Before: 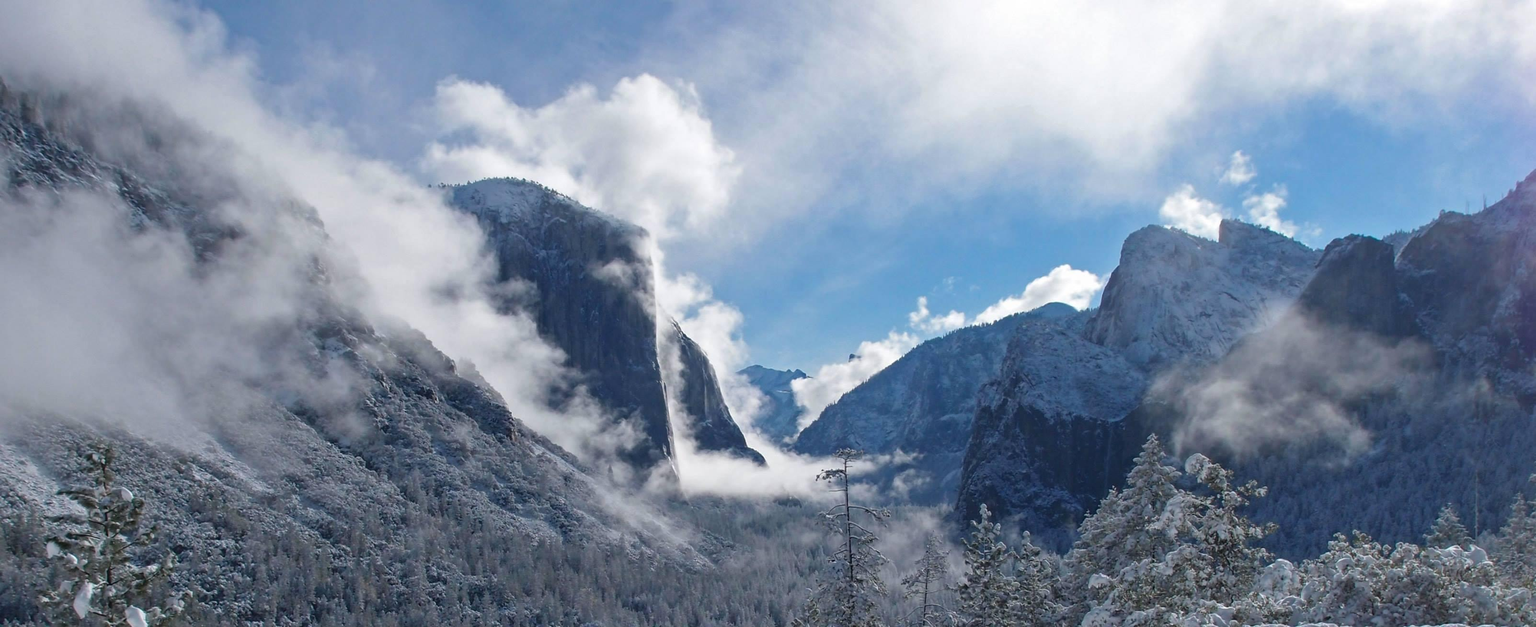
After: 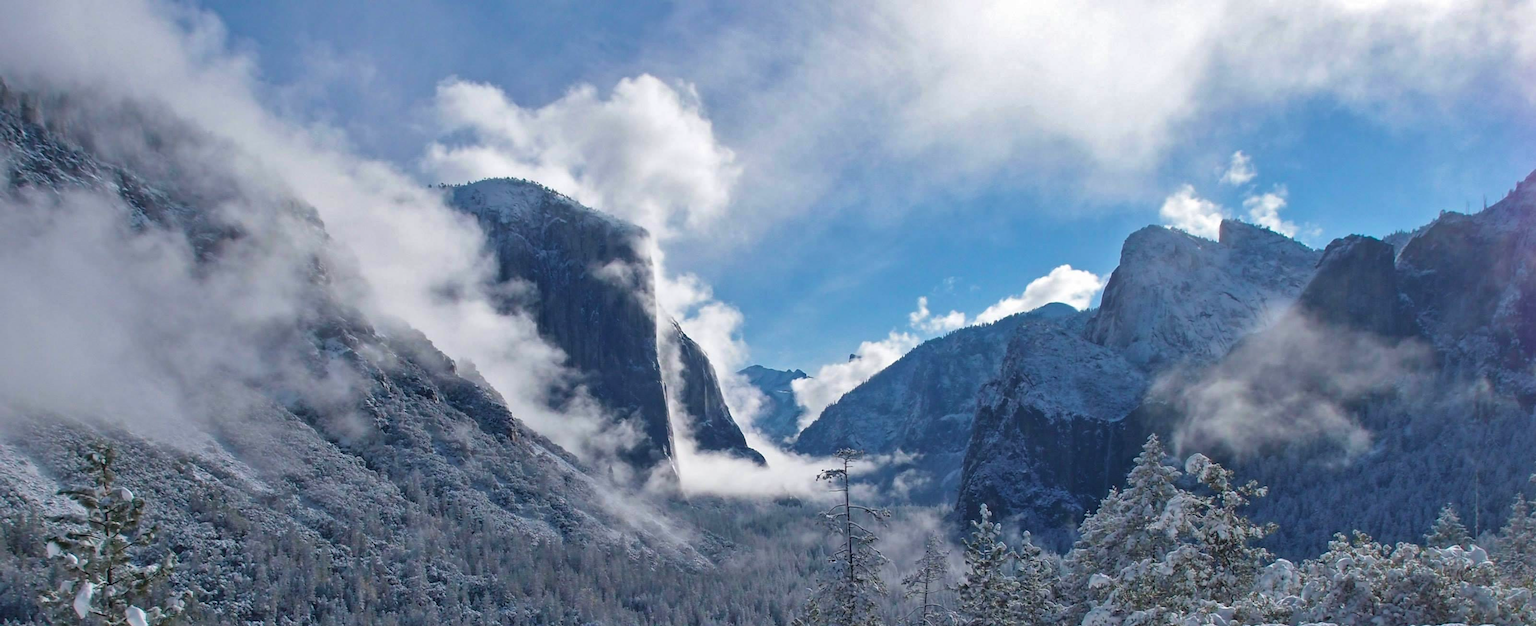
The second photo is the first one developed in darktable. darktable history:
shadows and highlights: shadows 49, highlights -41, soften with gaussian
velvia: on, module defaults
